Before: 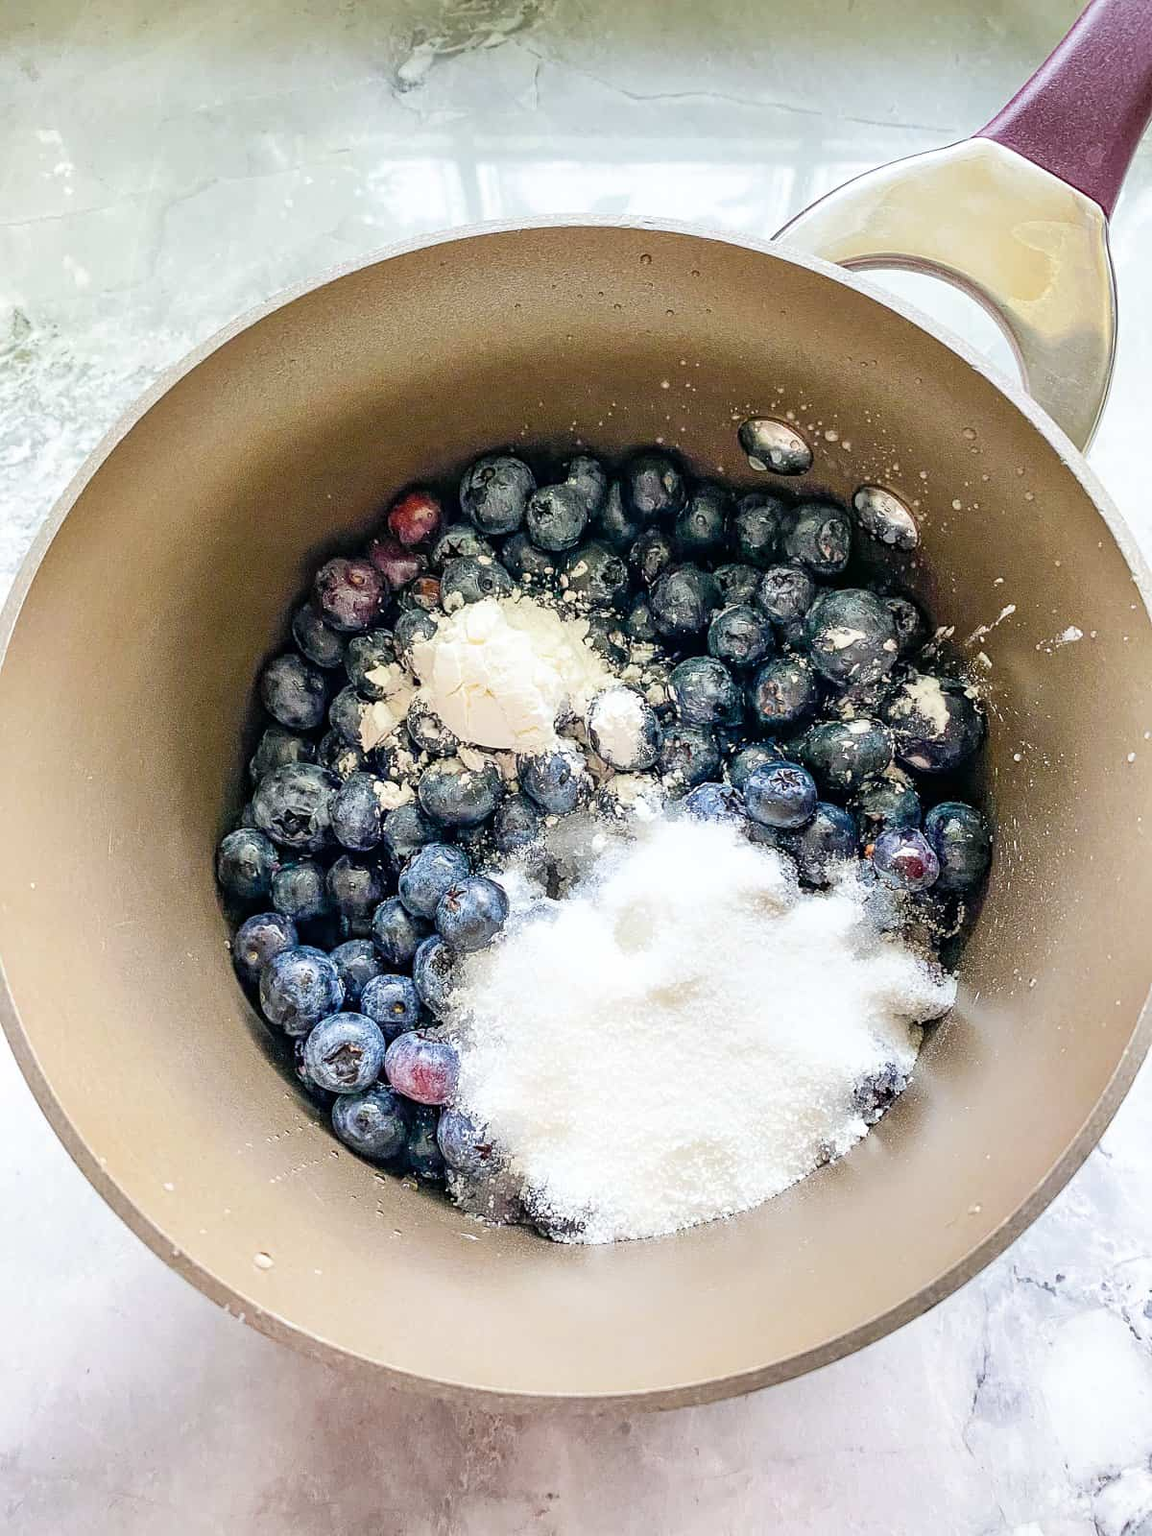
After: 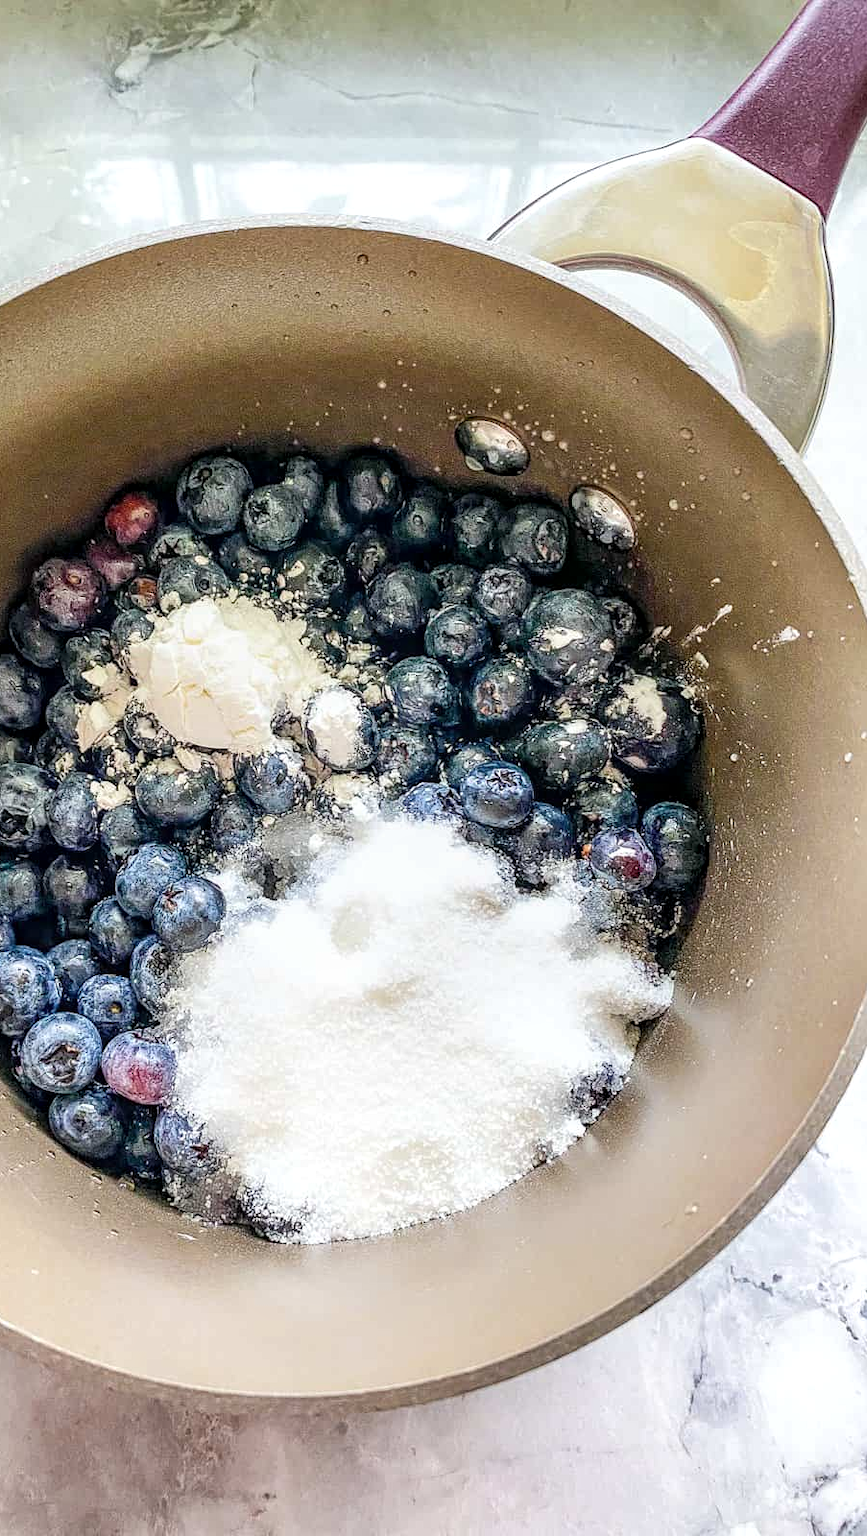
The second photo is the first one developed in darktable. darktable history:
crop and rotate: left 24.65%
local contrast: on, module defaults
